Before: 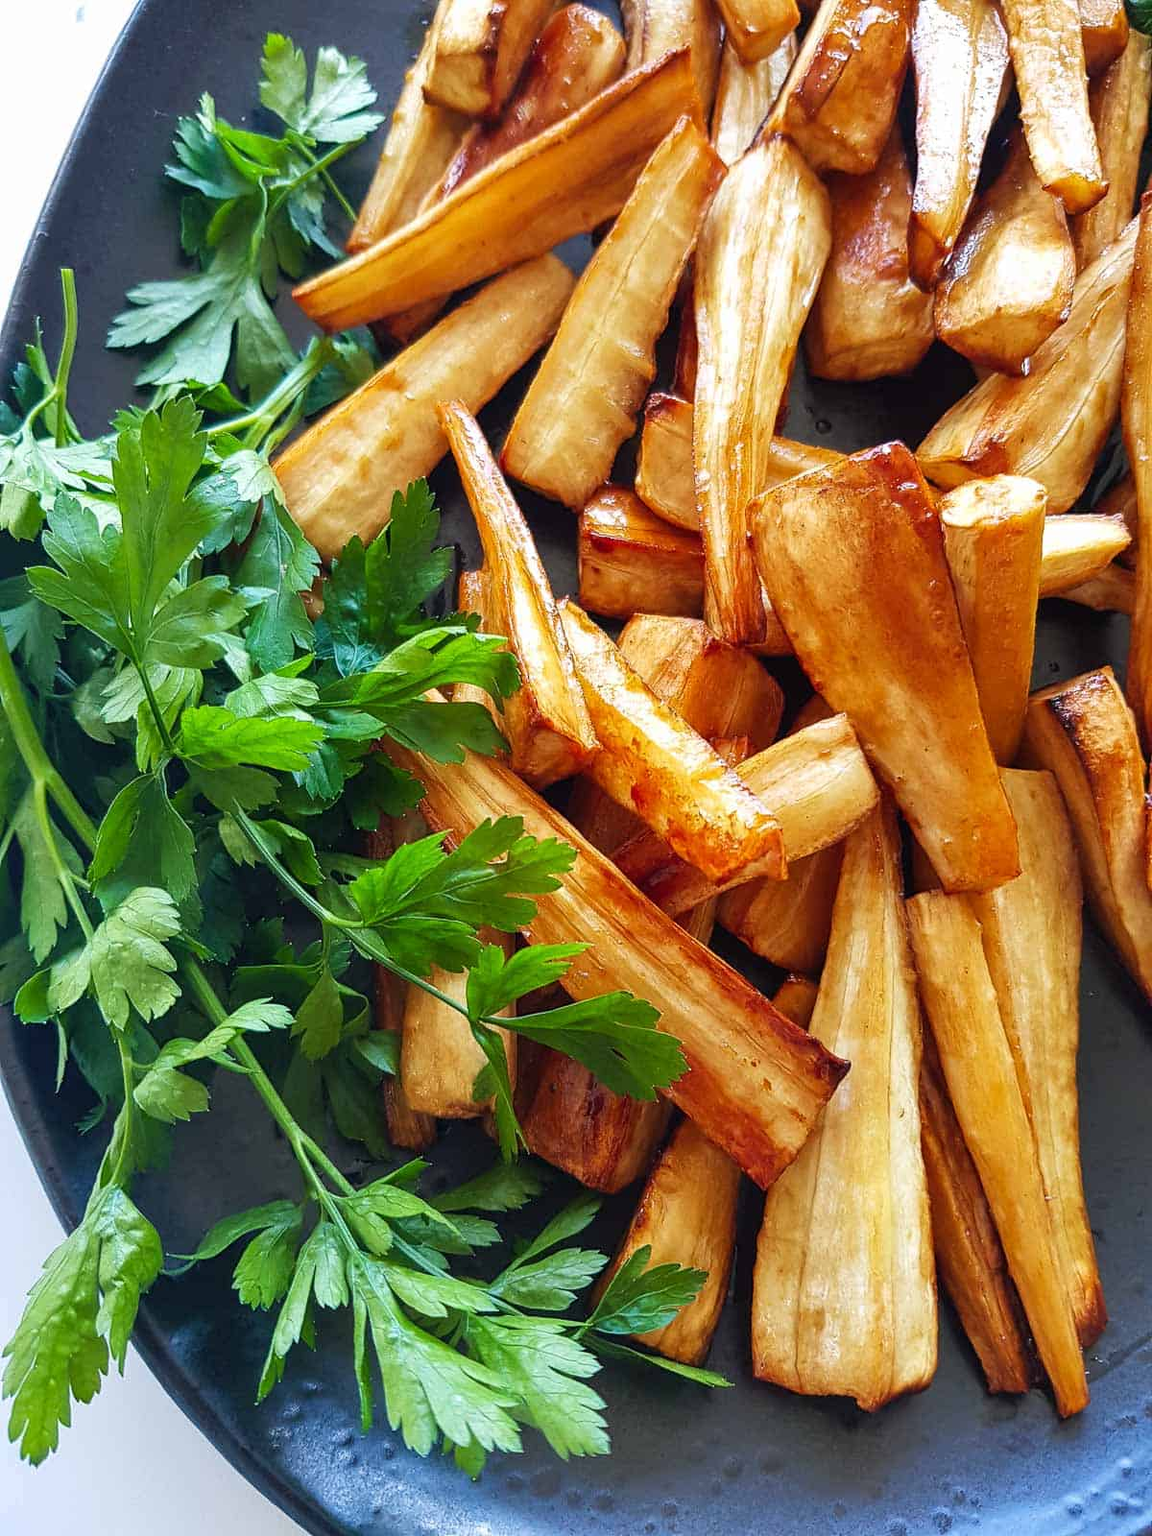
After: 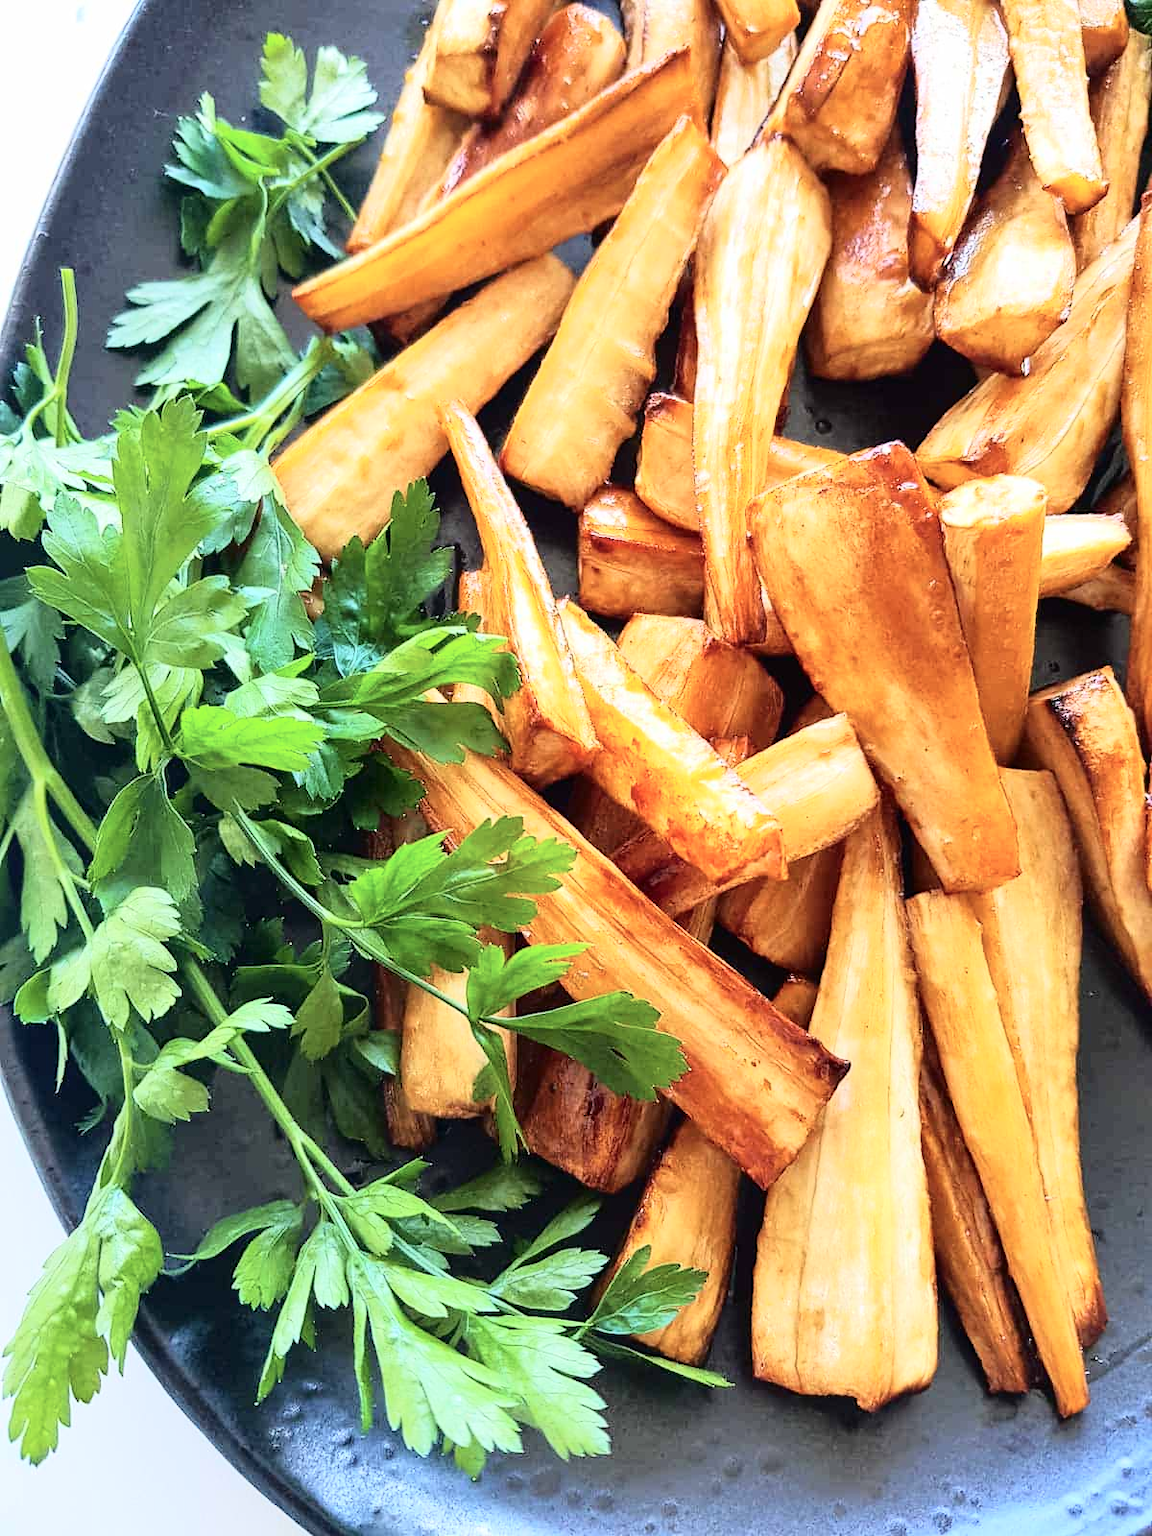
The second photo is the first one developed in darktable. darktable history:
tone curve: curves: ch0 [(0, 0) (0.003, 0.002) (0.011, 0.008) (0.025, 0.019) (0.044, 0.034) (0.069, 0.053) (0.1, 0.079) (0.136, 0.127) (0.177, 0.191) (0.224, 0.274) (0.277, 0.367) (0.335, 0.465) (0.399, 0.552) (0.468, 0.643) (0.543, 0.737) (0.623, 0.82) (0.709, 0.891) (0.801, 0.928) (0.898, 0.963) (1, 1)], color space Lab, independent channels, preserve colors none
